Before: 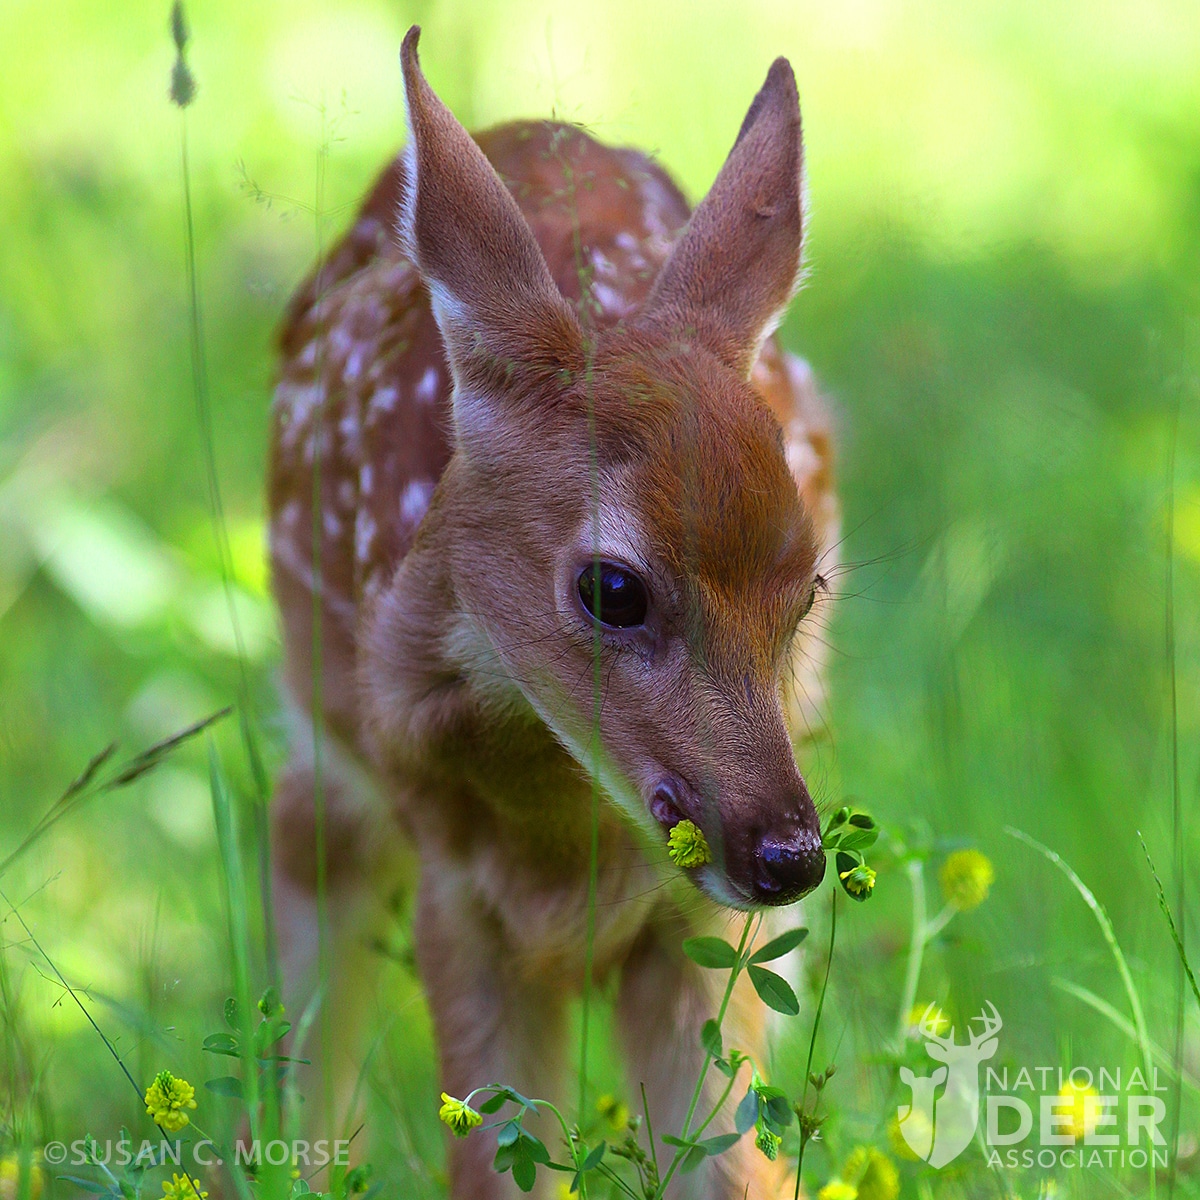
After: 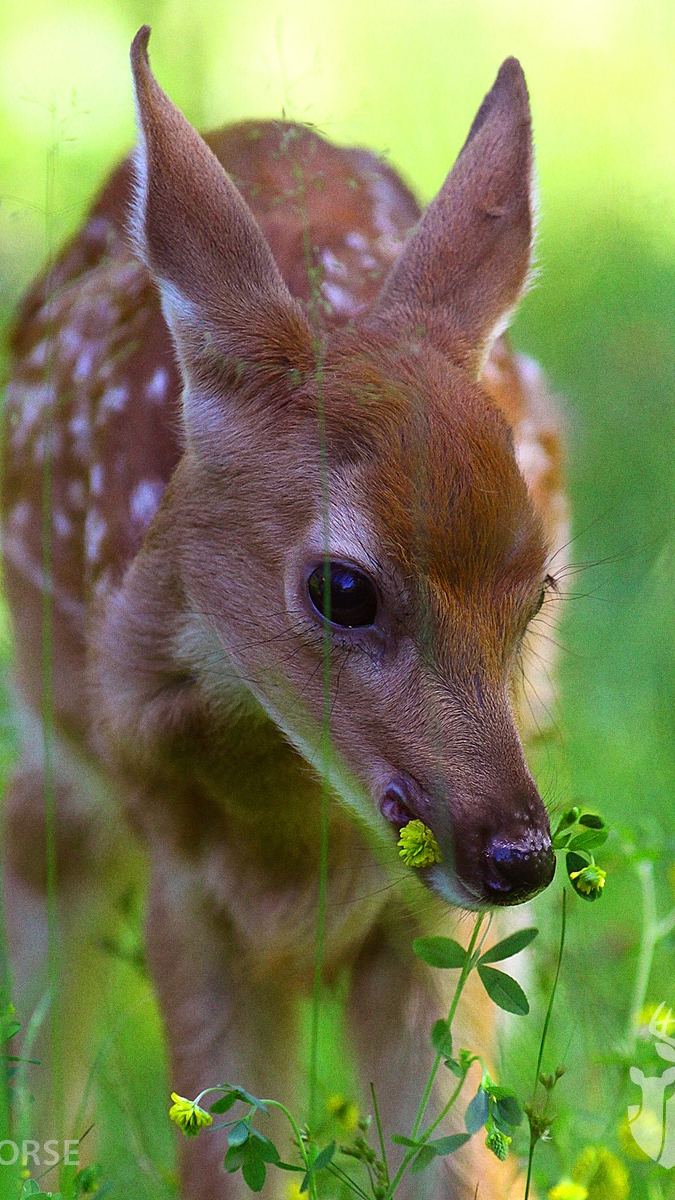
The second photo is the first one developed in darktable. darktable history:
crop and rotate: left 22.516%, right 21.234%
grain: coarseness 0.09 ISO
